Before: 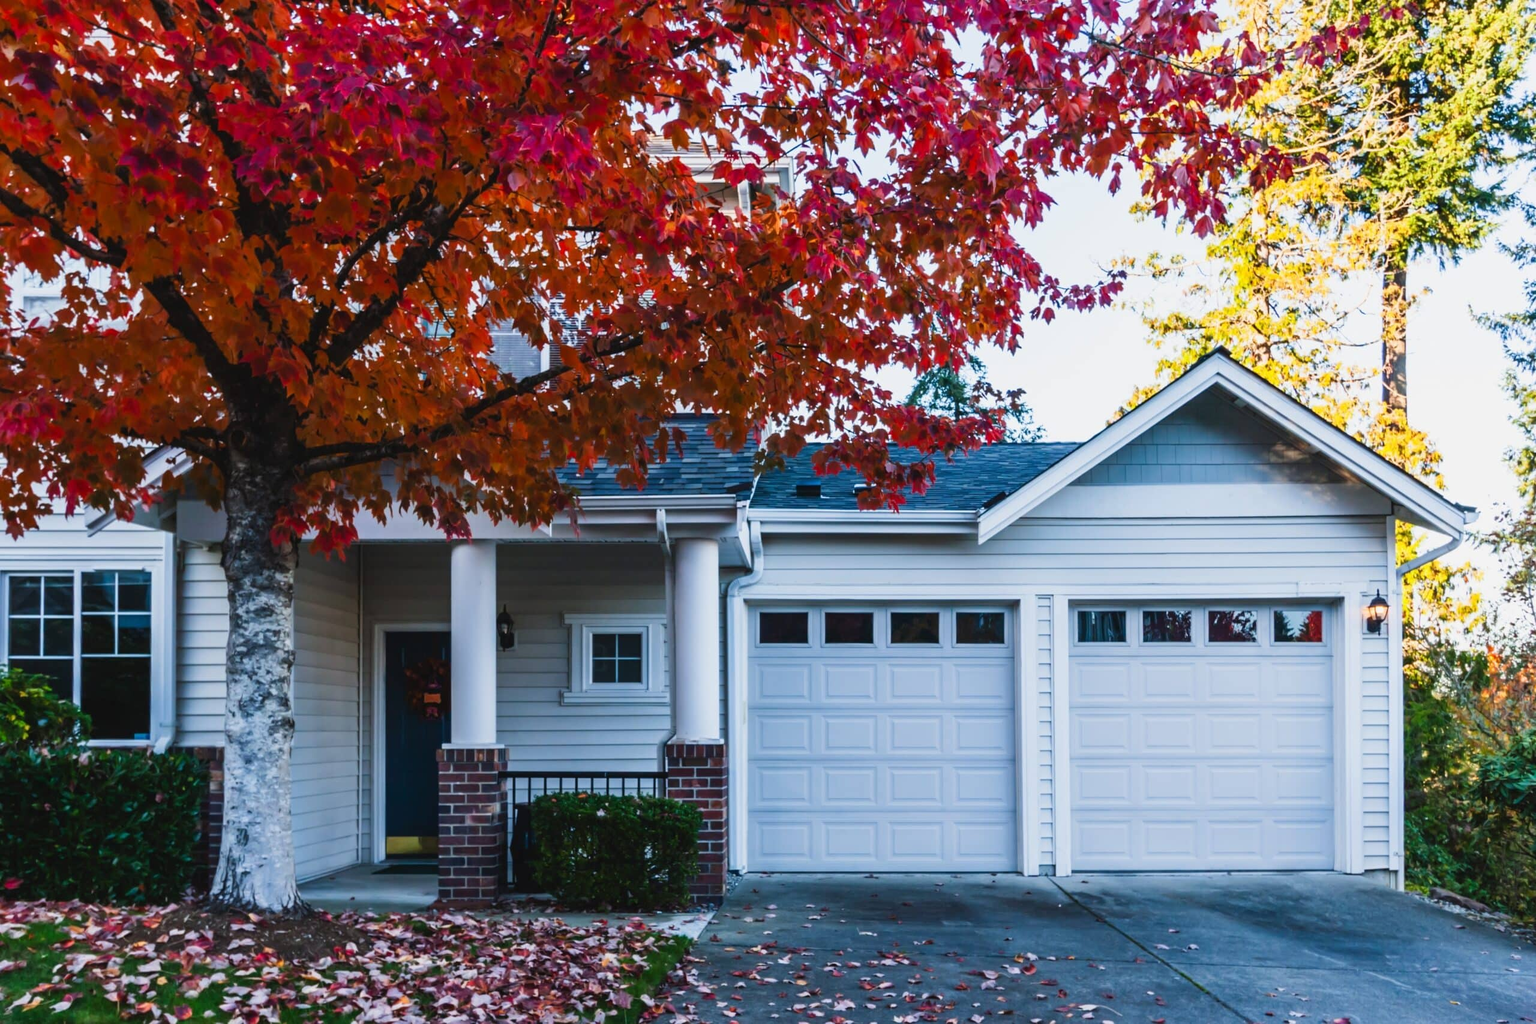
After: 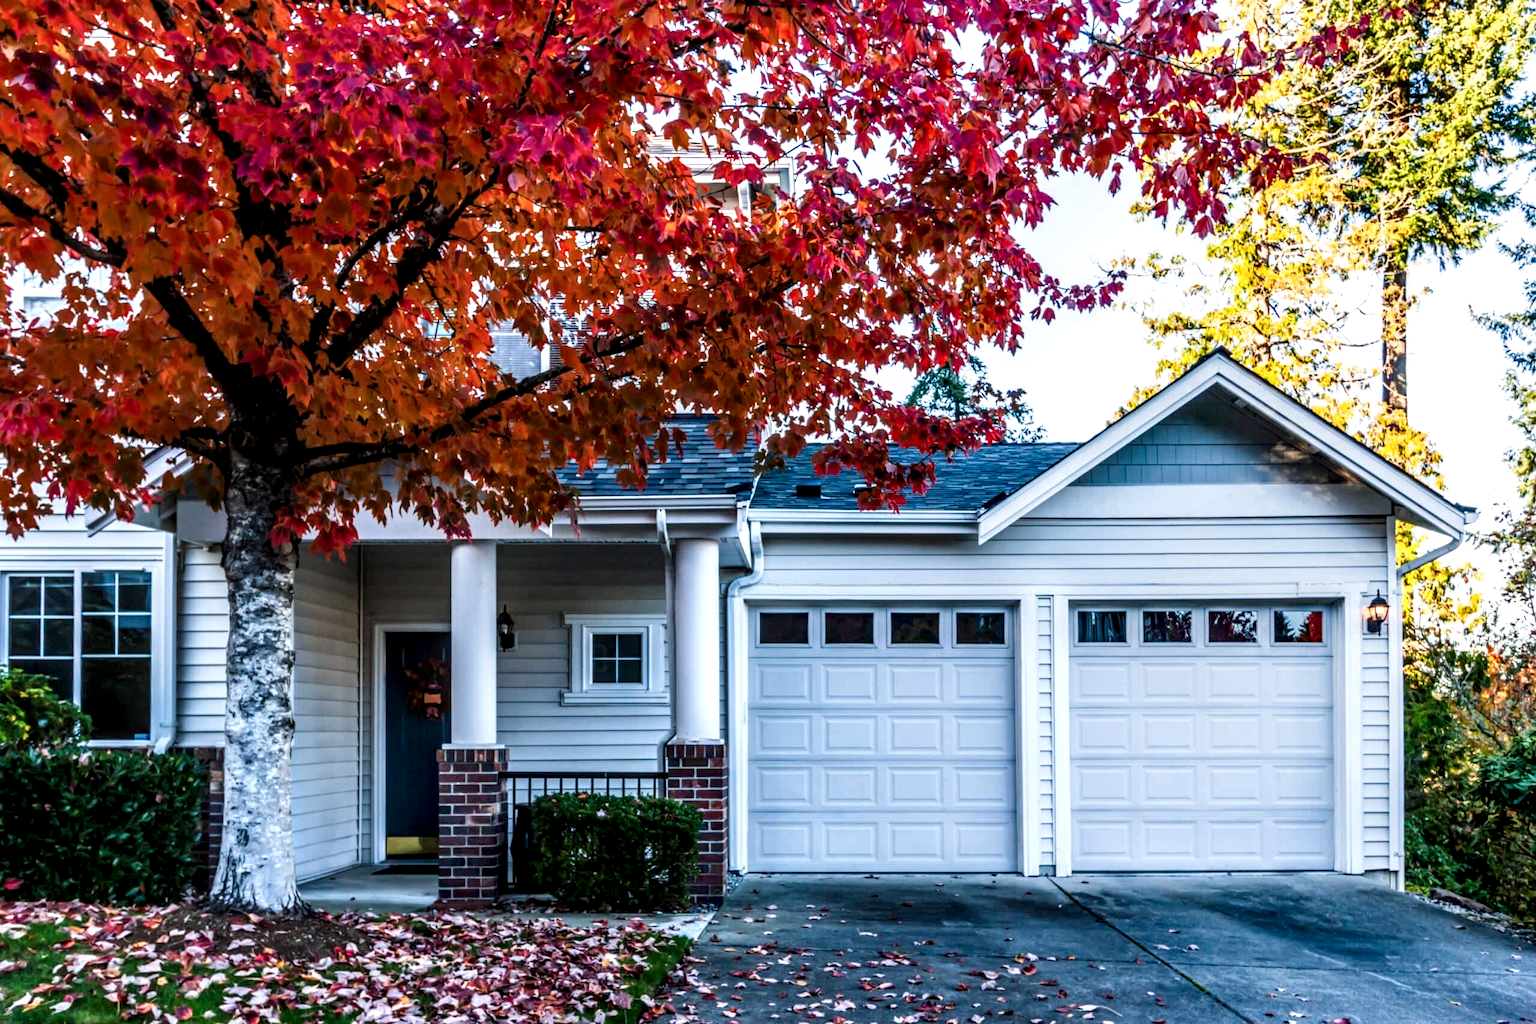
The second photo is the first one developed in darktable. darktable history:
levels: levels [0, 0.478, 1]
local contrast: highlights 19%, detail 186%
